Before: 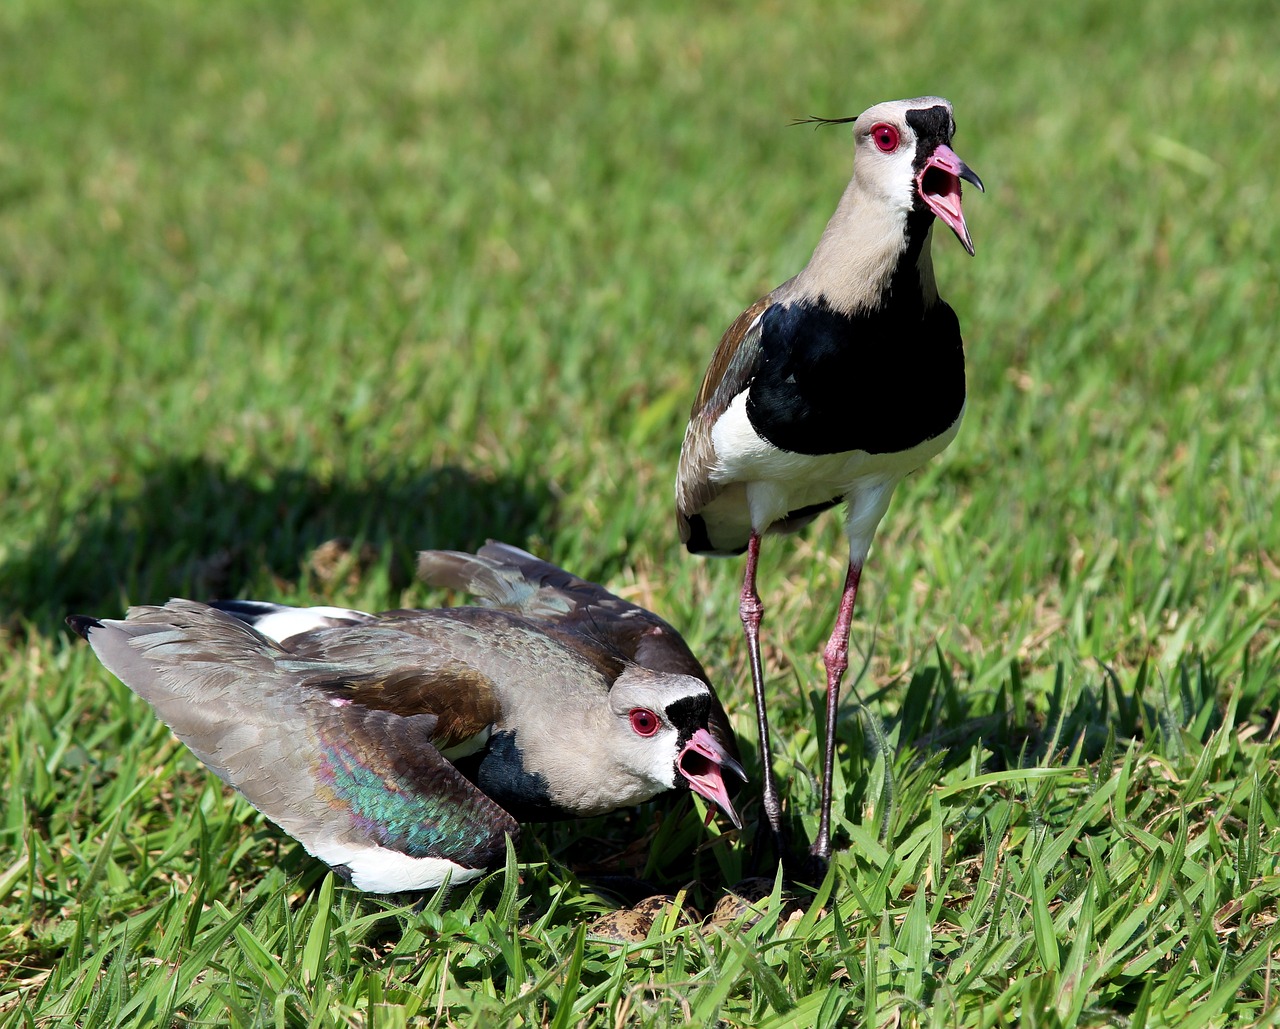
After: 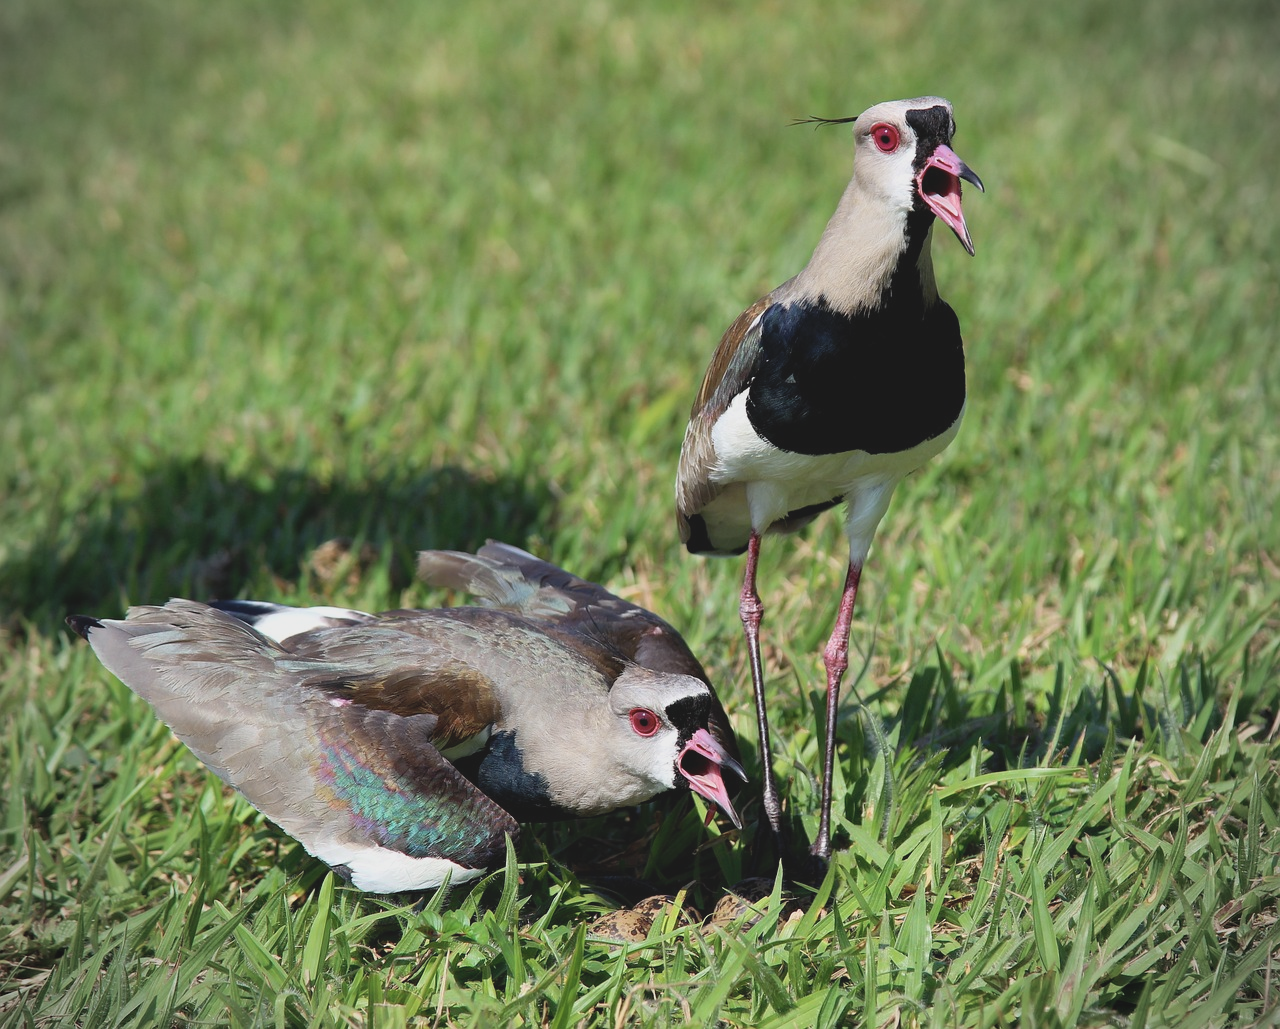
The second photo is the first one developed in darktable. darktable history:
vignetting: on, module defaults
contrast brightness saturation: contrast -0.15, brightness 0.05, saturation -0.12
